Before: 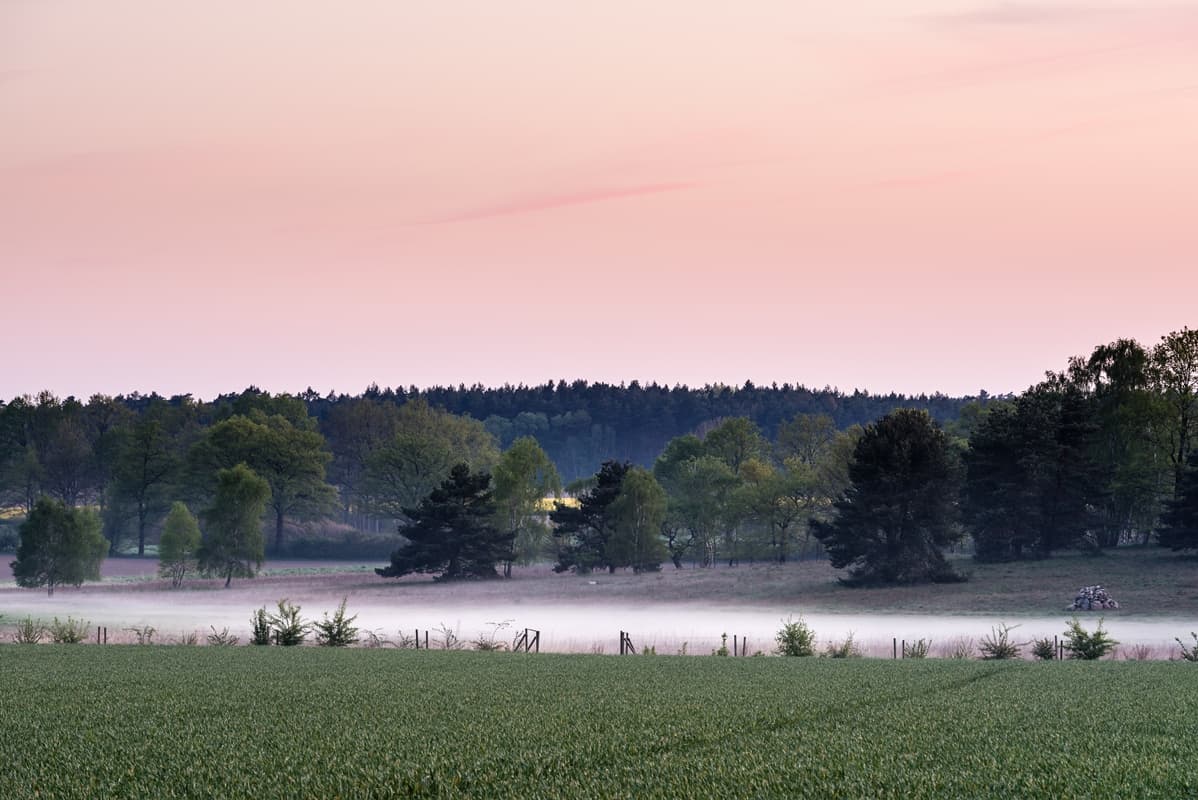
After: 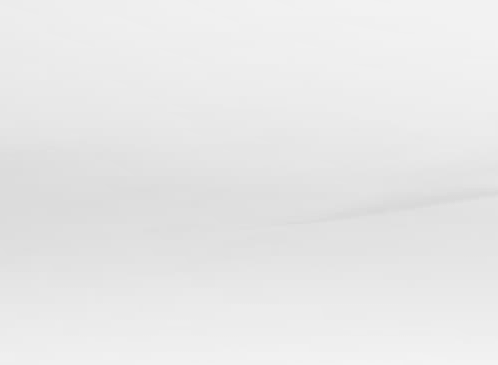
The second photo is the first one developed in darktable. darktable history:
local contrast: on, module defaults
color calibration: output gray [0.21, 0.42, 0.37, 0], x 0.372, y 0.386, temperature 4286.1 K
crop and rotate: left 10.798%, top 0.077%, right 47.568%, bottom 54.277%
base curve: curves: ch0 [(0, 0) (0.036, 0.025) (0.121, 0.166) (0.206, 0.329) (0.605, 0.79) (1, 1)], preserve colors none
